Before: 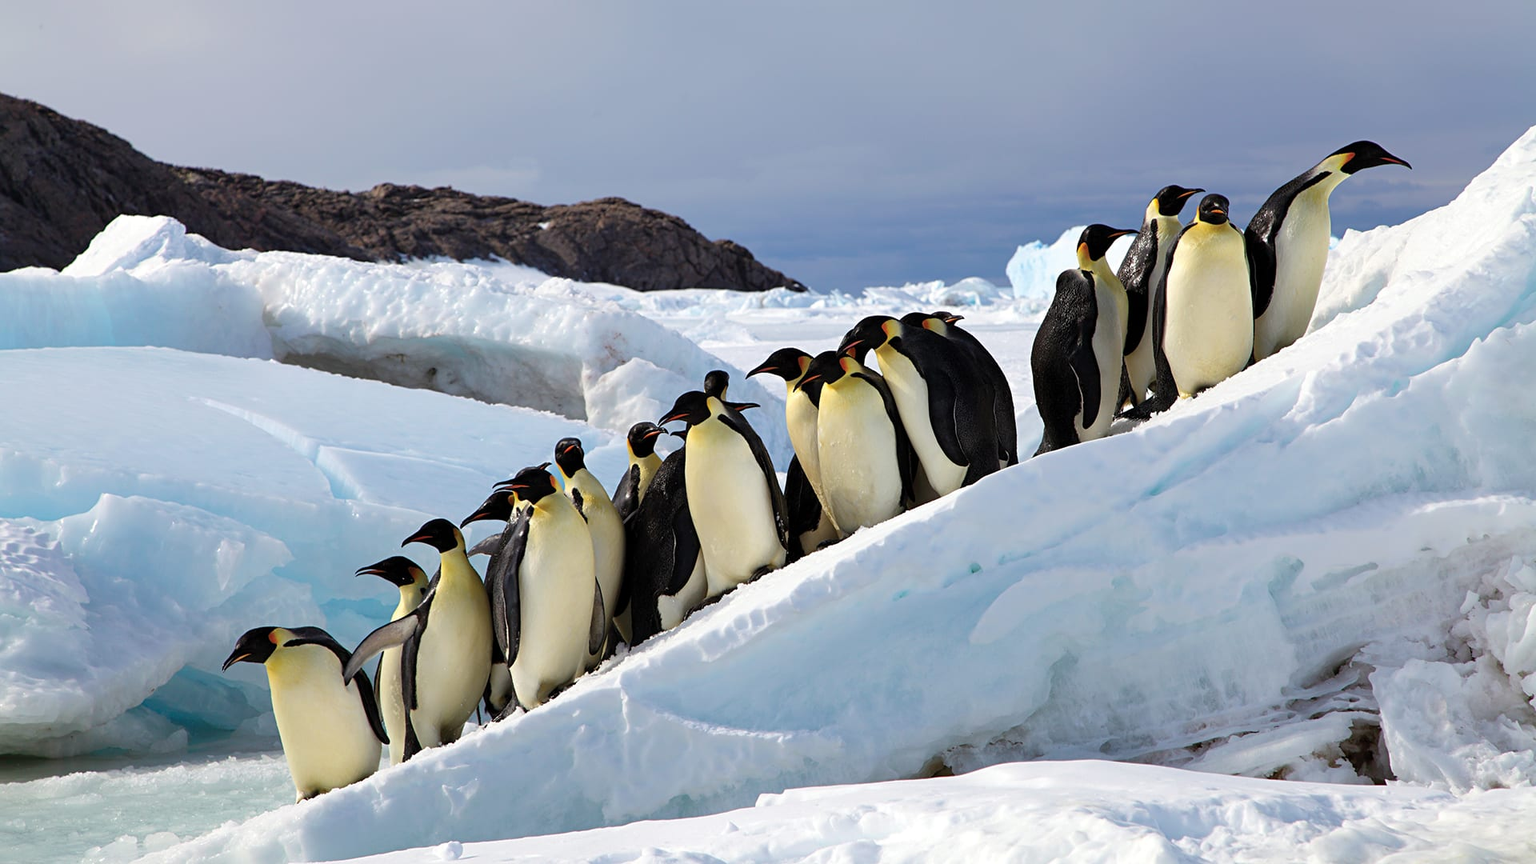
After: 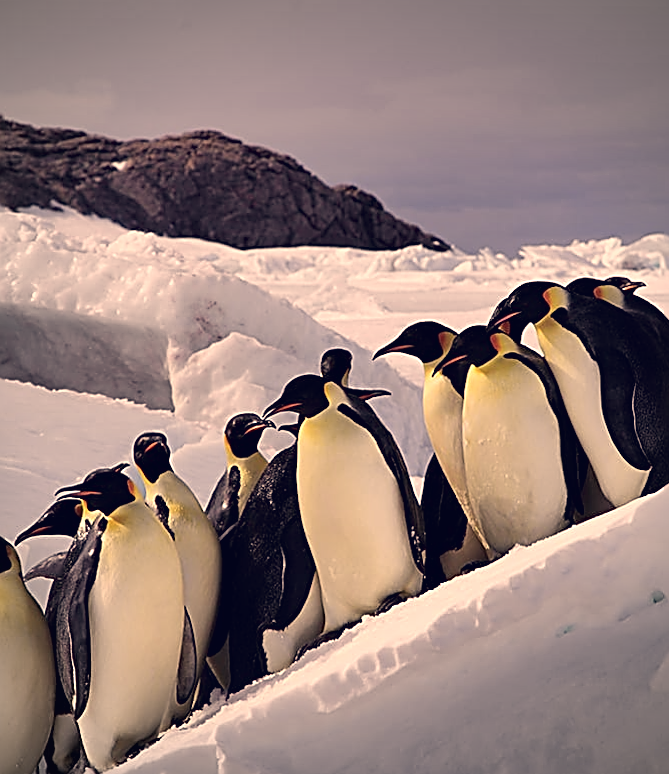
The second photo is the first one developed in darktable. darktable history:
sharpen: amount 1
color correction: highlights a* 19.59, highlights b* 27.49, shadows a* 3.46, shadows b* -17.28, saturation 0.73
vignetting: fall-off radius 60.92%
shadows and highlights: shadows 20.91, highlights -82.73, soften with gaussian
rotate and perspective: rotation 0.174°, lens shift (vertical) 0.013, lens shift (horizontal) 0.019, shear 0.001, automatic cropping original format, crop left 0.007, crop right 0.991, crop top 0.016, crop bottom 0.997
crop and rotate: left 29.476%, top 10.214%, right 35.32%, bottom 17.333%
exposure: black level correction 0.001, compensate highlight preservation false
tone curve: curves: ch0 [(0, 0.013) (0.036, 0.035) (0.274, 0.288) (0.504, 0.536) (0.844, 0.84) (1, 0.97)]; ch1 [(0, 0) (0.389, 0.403) (0.462, 0.48) (0.499, 0.5) (0.522, 0.534) (0.567, 0.588) (0.626, 0.645) (0.749, 0.781) (1, 1)]; ch2 [(0, 0) (0.457, 0.486) (0.5, 0.501) (0.533, 0.539) (0.599, 0.6) (0.704, 0.732) (1, 1)], color space Lab, independent channels, preserve colors none
